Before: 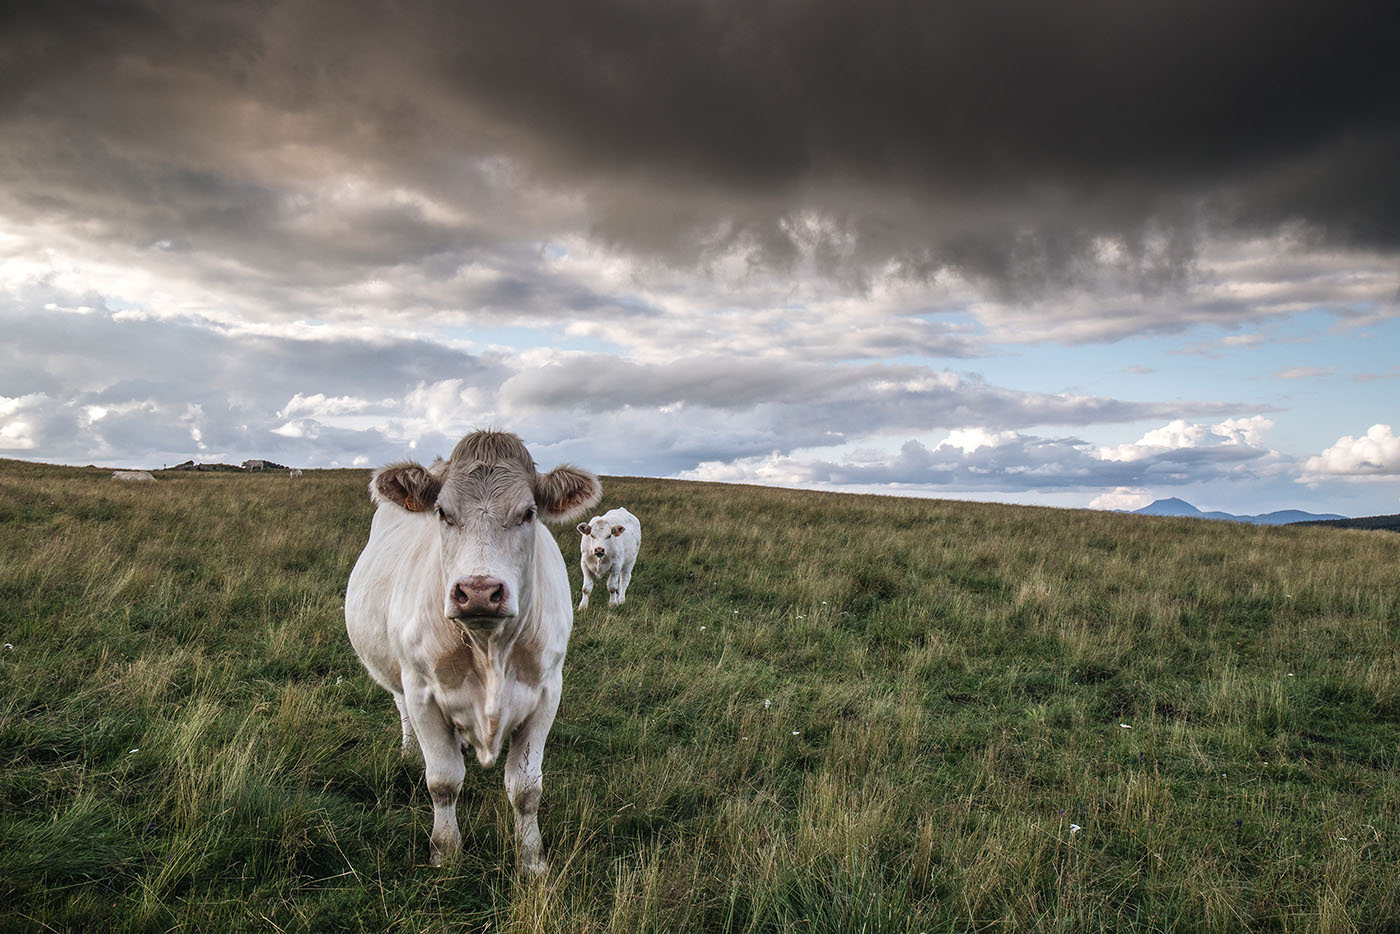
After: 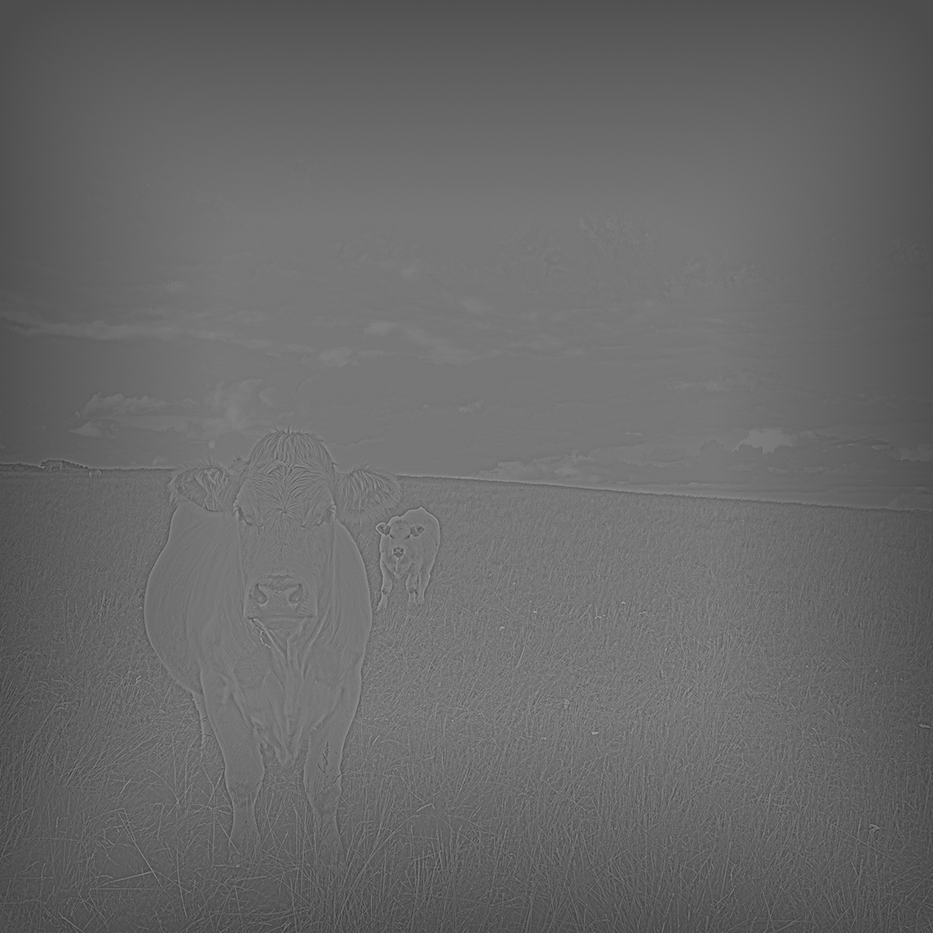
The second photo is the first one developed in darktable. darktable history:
exposure: black level correction 0, exposure 0.5 EV, compensate exposure bias true, compensate highlight preservation false
vignetting: fall-off start 53.2%, brightness -0.594, saturation 0, automatic ratio true, width/height ratio 1.313, shape 0.22, unbound false
crop and rotate: left 14.436%, right 18.898%
highpass: sharpness 5.84%, contrast boost 8.44%
